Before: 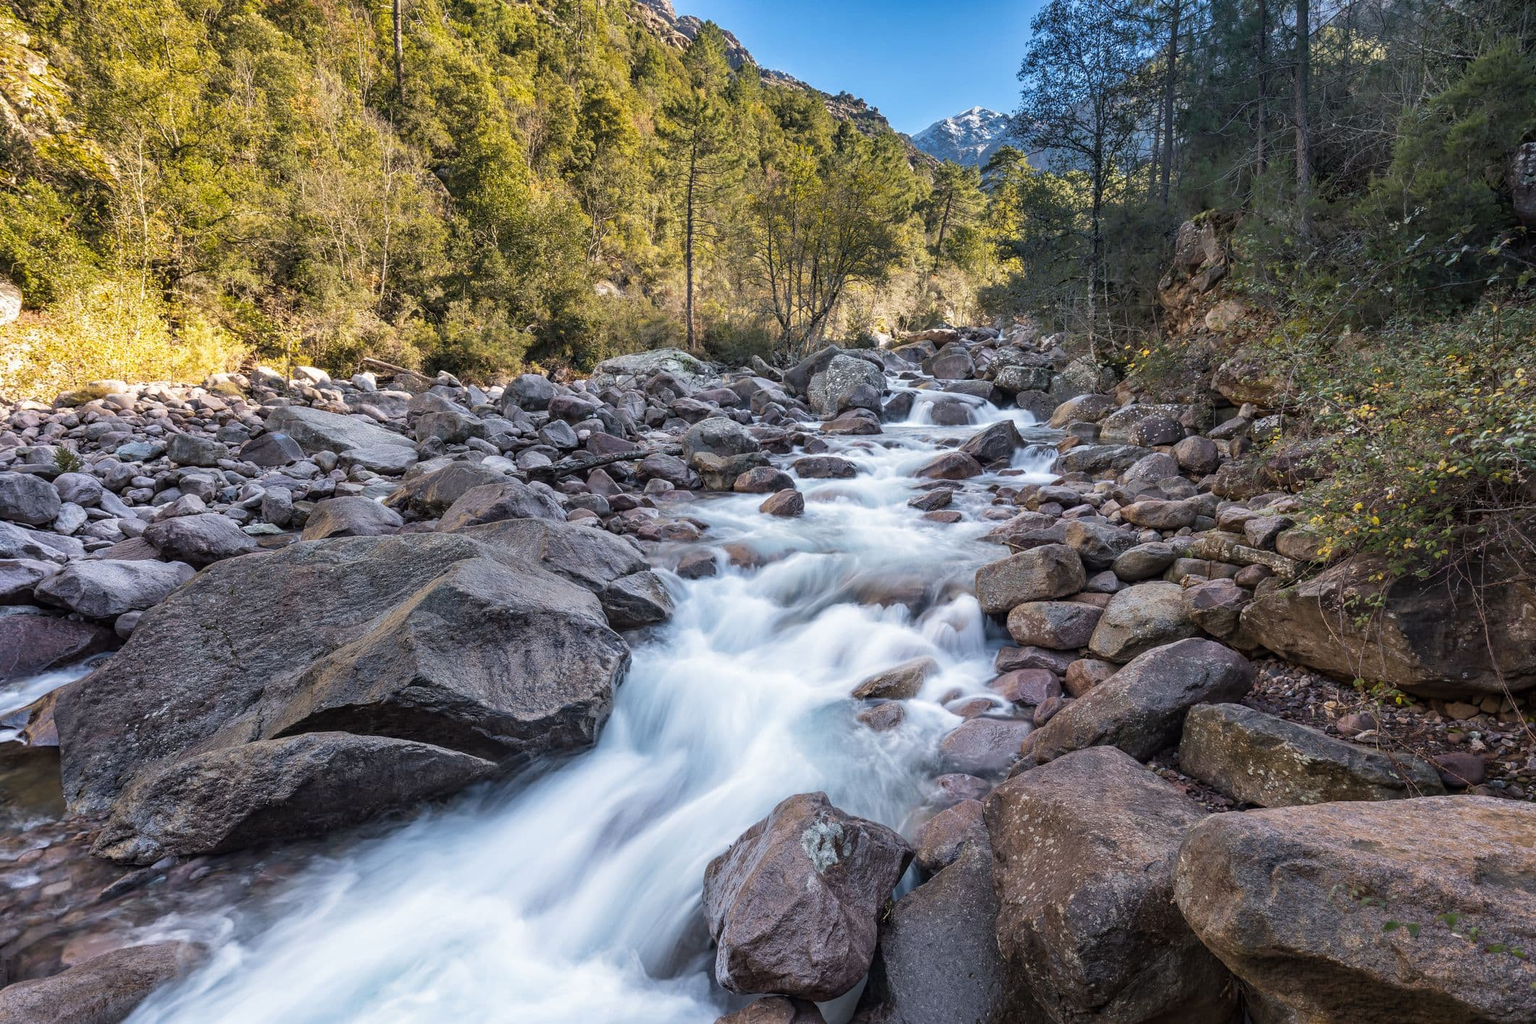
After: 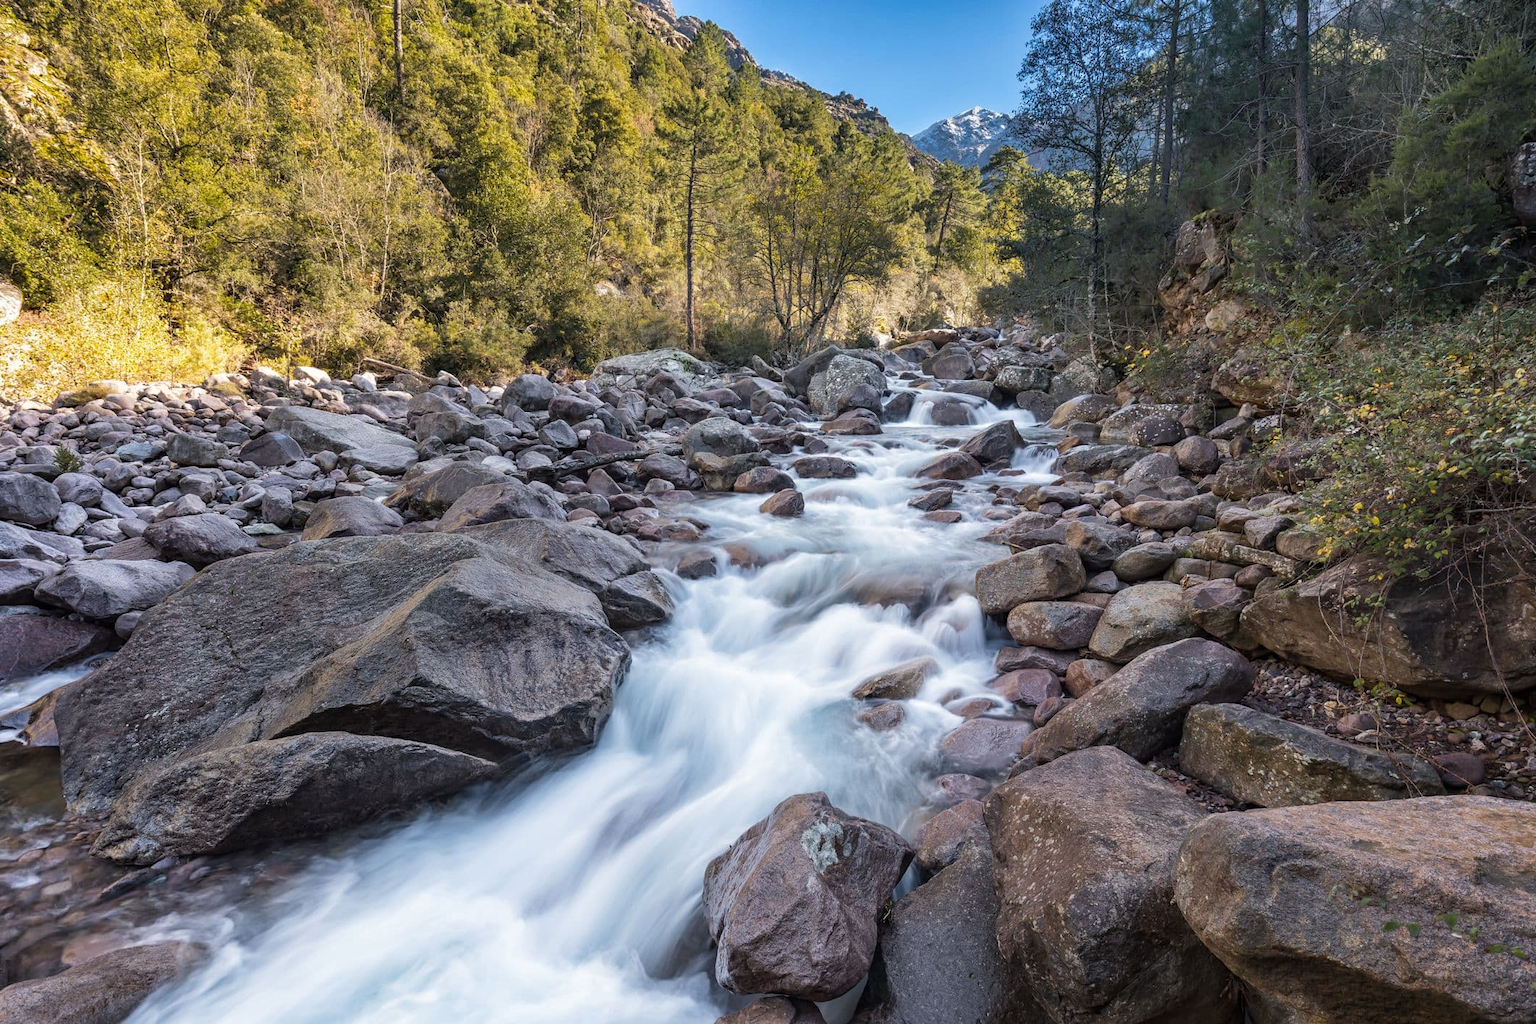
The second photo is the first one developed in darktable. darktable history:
exposure: compensate exposure bias true, compensate highlight preservation false
tone equalizer: edges refinement/feathering 500, mask exposure compensation -1.57 EV, preserve details no
